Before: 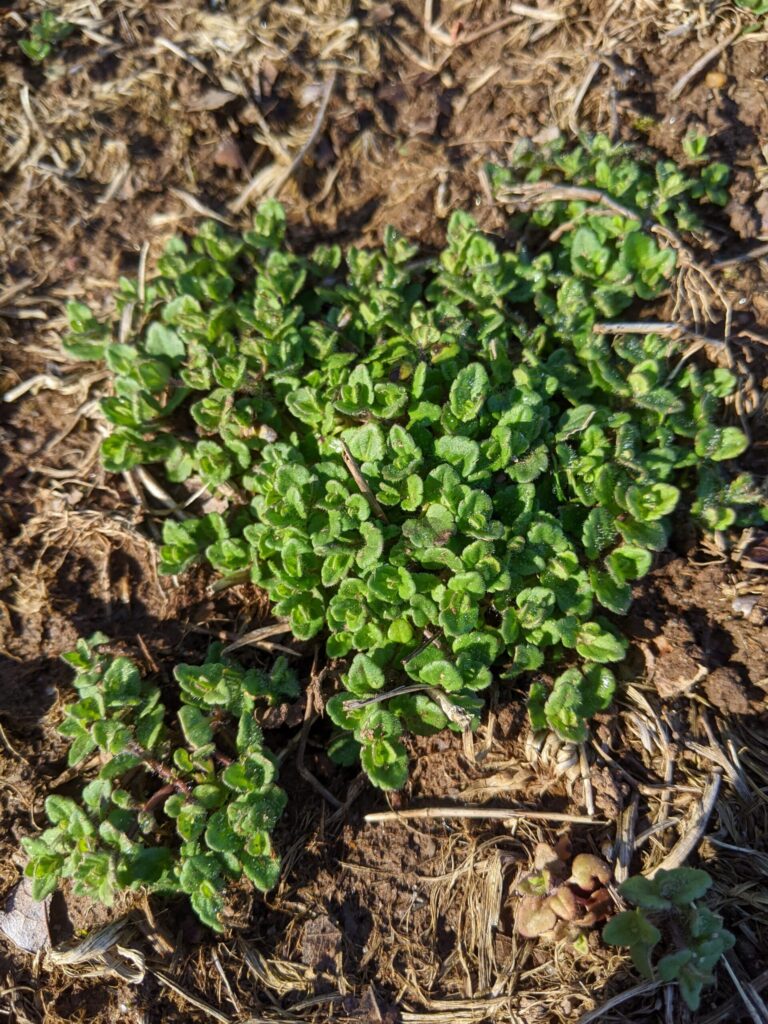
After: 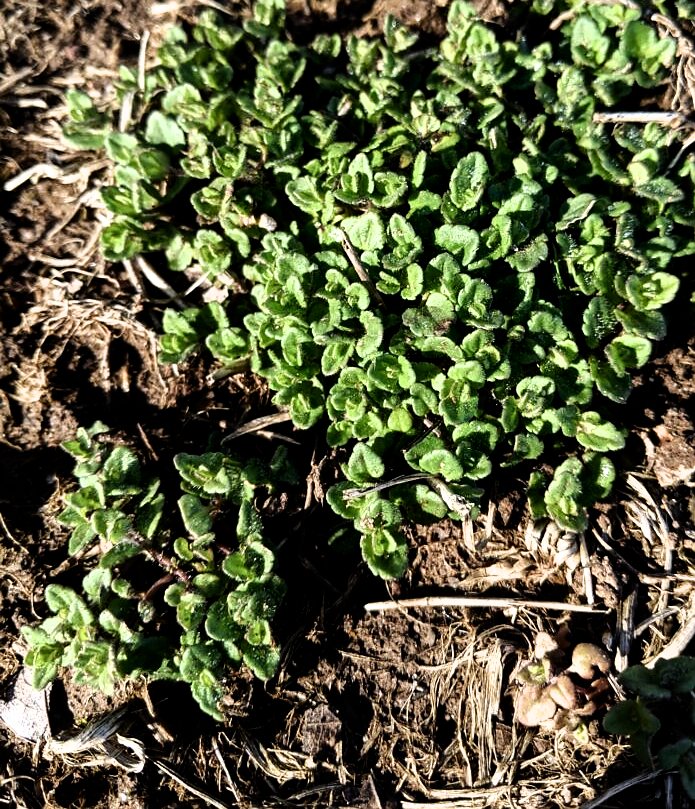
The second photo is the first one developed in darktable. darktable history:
crop: top 20.645%, right 9.464%, bottom 0.332%
sharpen: radius 0.989, threshold 1.008
tone equalizer: -8 EV -0.575 EV
filmic rgb: black relative exposure -8.23 EV, white relative exposure 2.24 EV, hardness 7.16, latitude 86.35%, contrast 1.681, highlights saturation mix -4.44%, shadows ↔ highlights balance -2.03%
tone curve: curves: ch0 [(0, 0) (0.08, 0.056) (0.4, 0.4) (0.6, 0.612) (0.92, 0.924) (1, 1)], color space Lab, independent channels, preserve colors none
